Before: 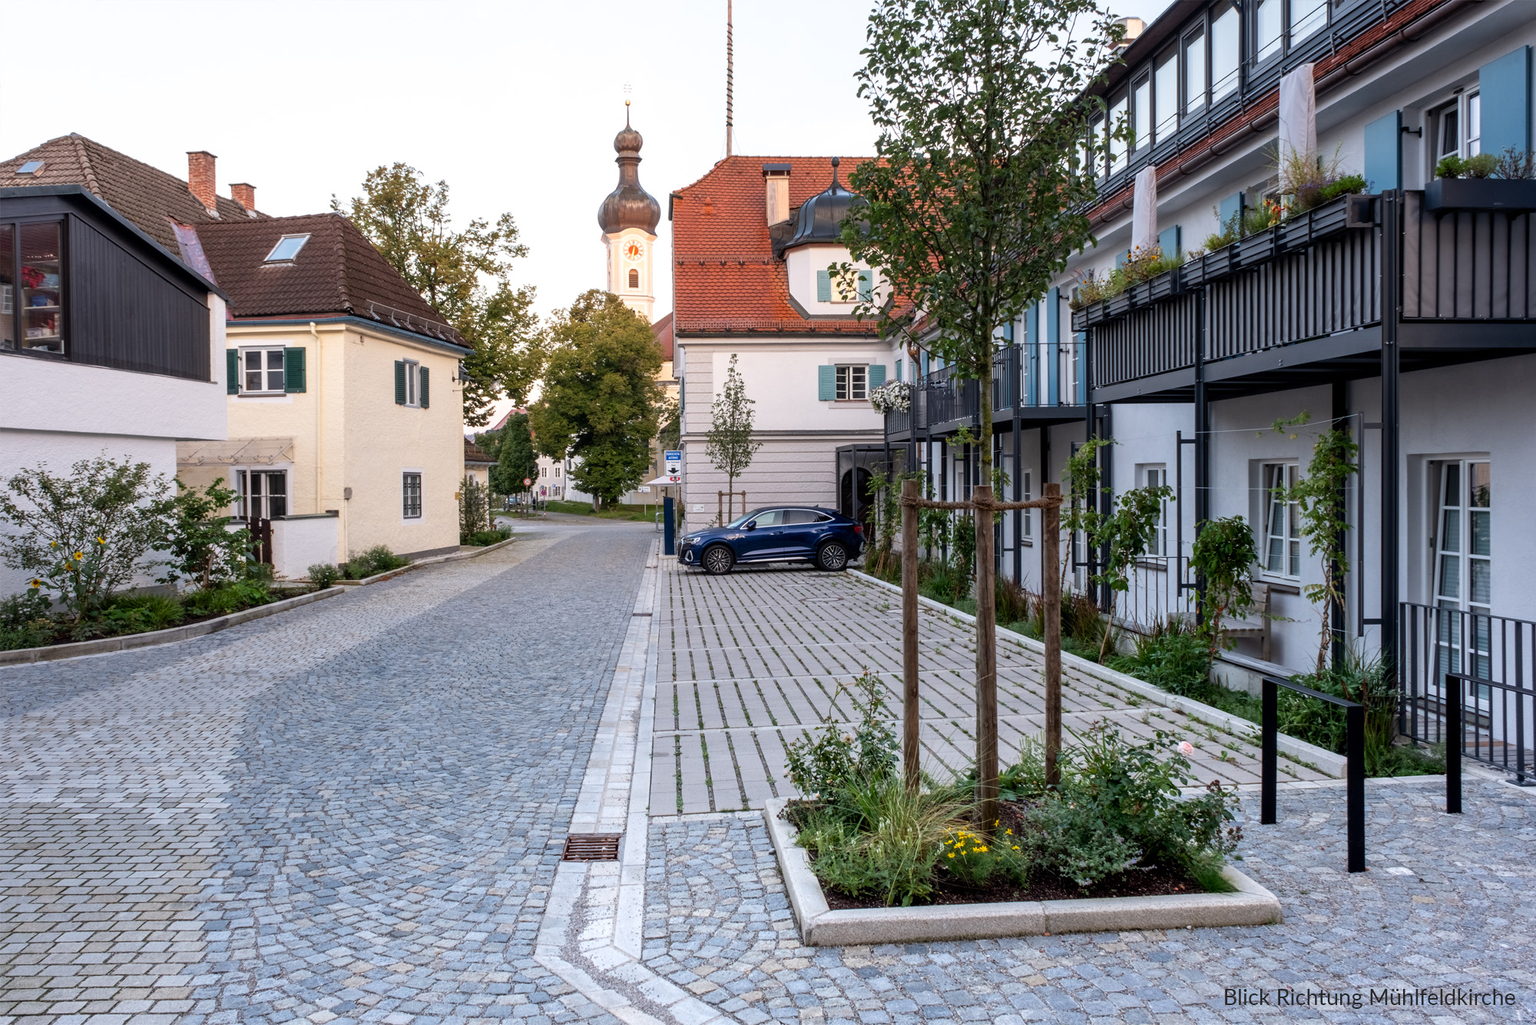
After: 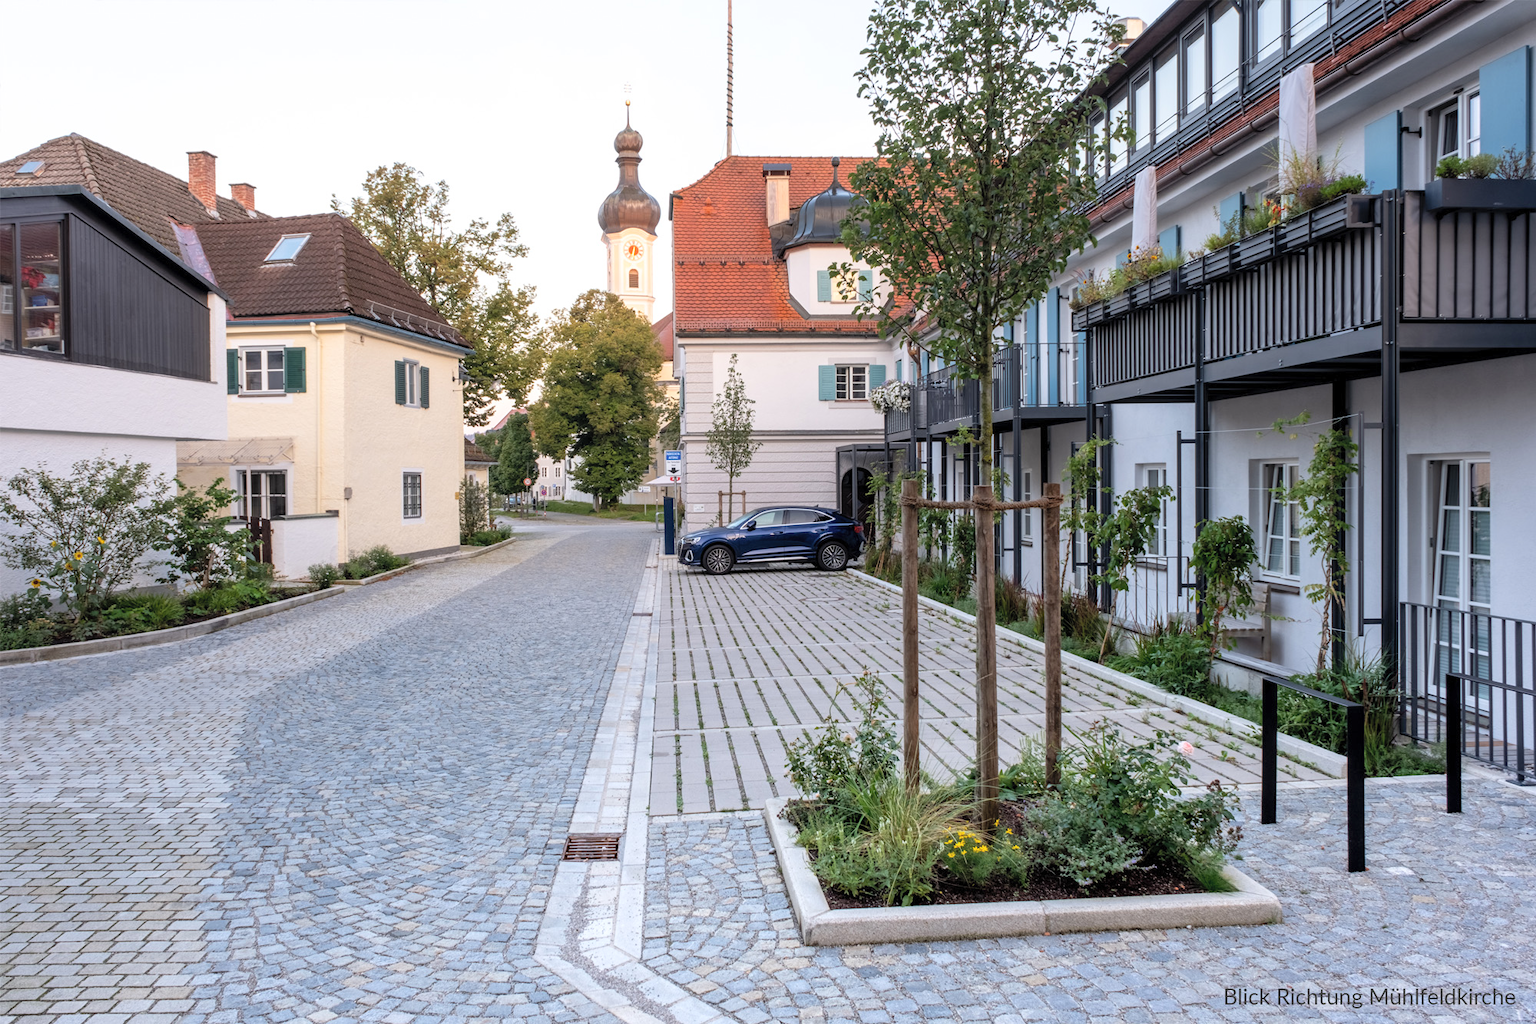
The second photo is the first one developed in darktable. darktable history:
contrast brightness saturation: brightness 0.141
exposure: compensate highlight preservation false
